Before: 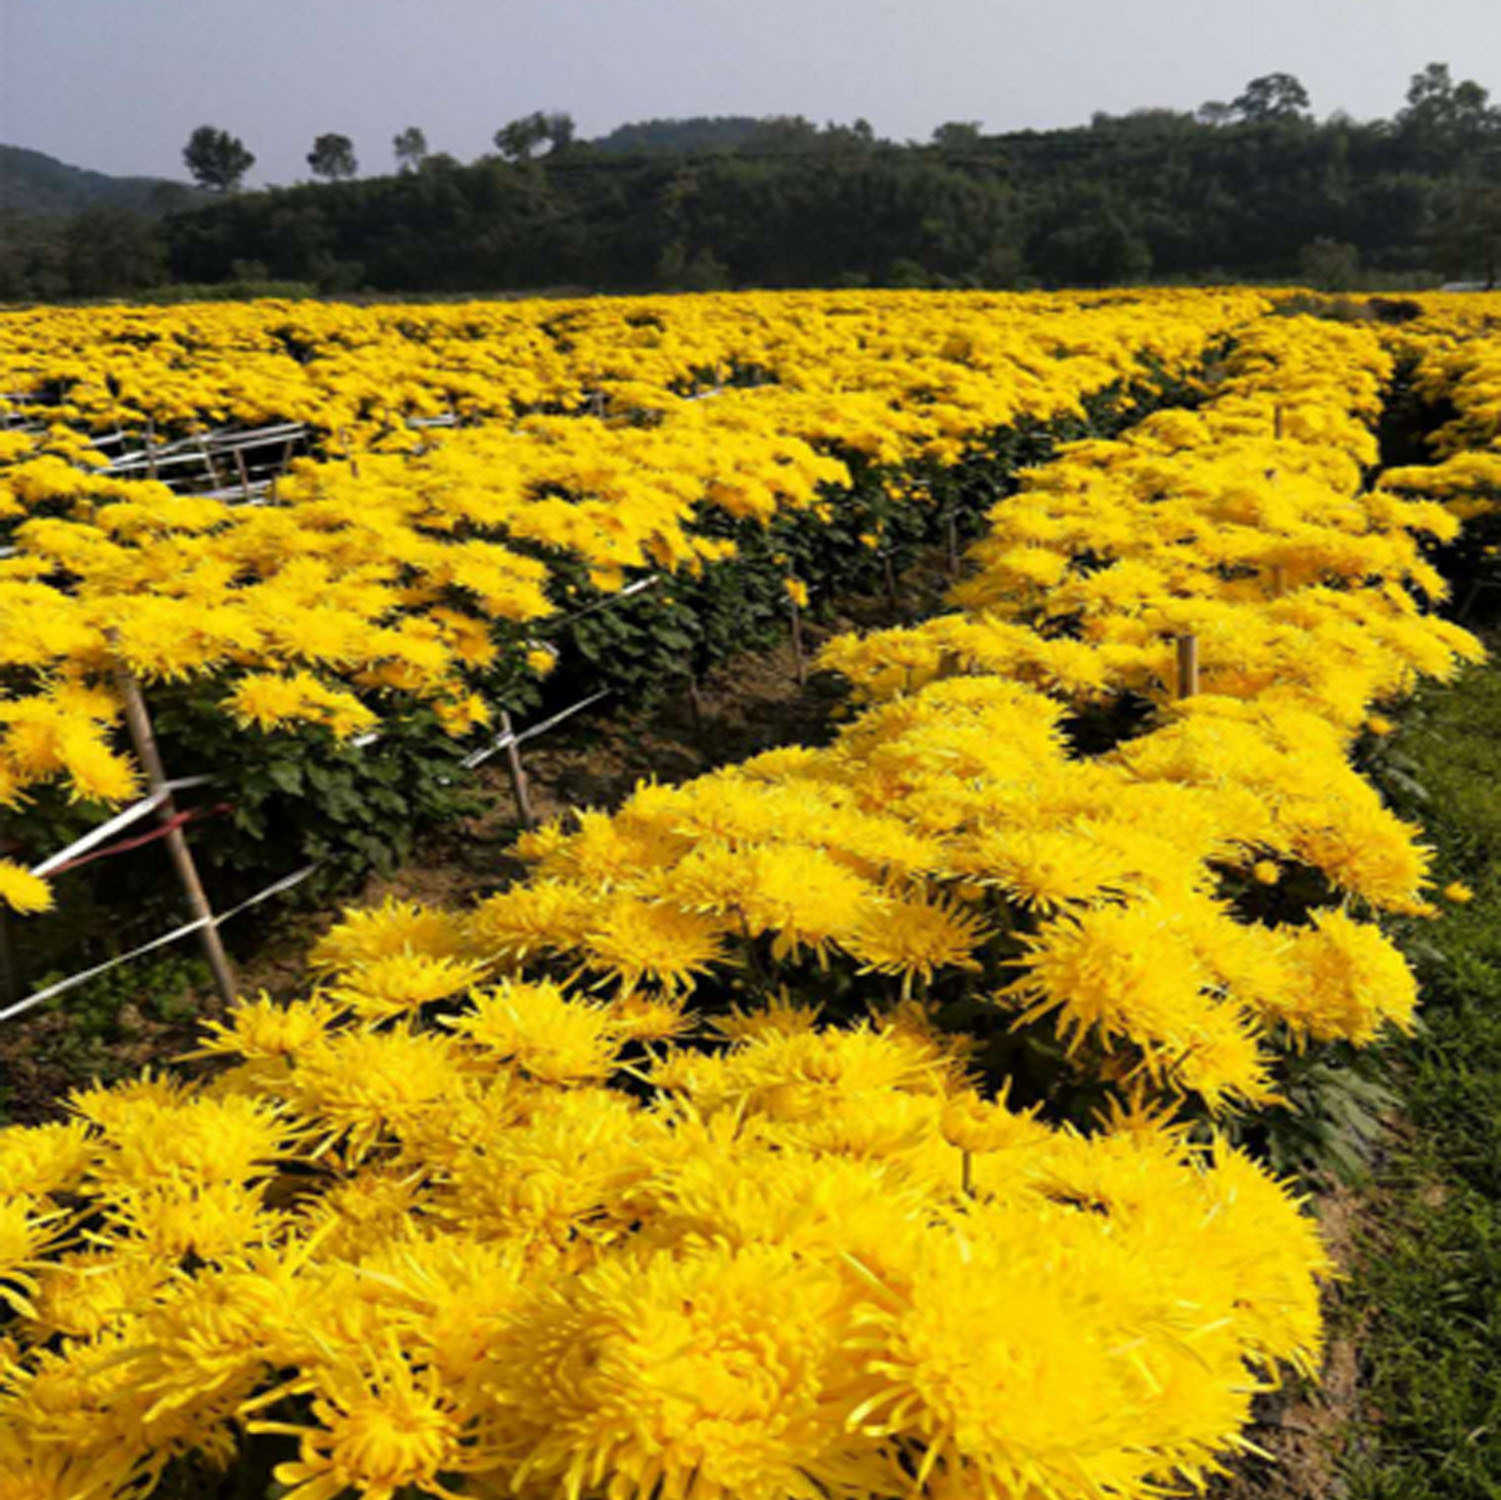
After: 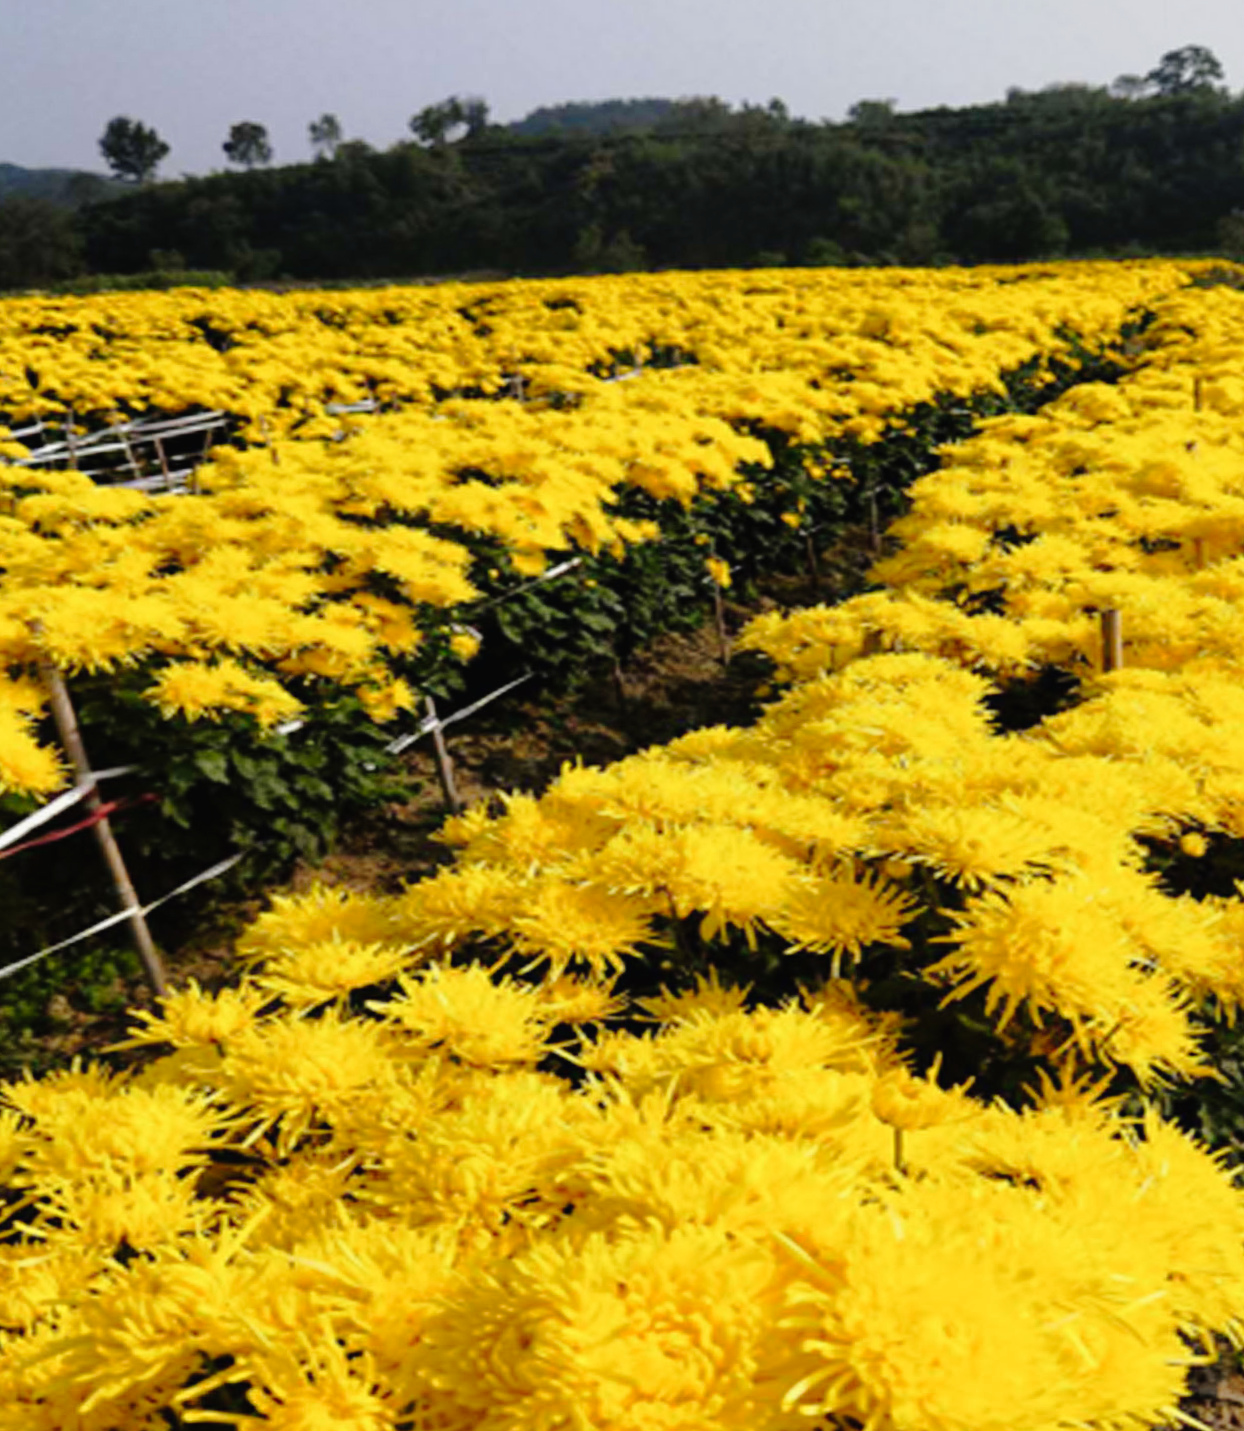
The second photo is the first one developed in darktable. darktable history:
crop and rotate: angle 0.945°, left 4.299%, top 0.519%, right 11.452%, bottom 2.498%
tone curve: curves: ch0 [(0.003, 0.015) (0.104, 0.07) (0.236, 0.218) (0.401, 0.443) (0.495, 0.55) (0.65, 0.68) (0.832, 0.858) (1, 0.977)]; ch1 [(0, 0) (0.161, 0.092) (0.35, 0.33) (0.379, 0.401) (0.45, 0.466) (0.489, 0.499) (0.55, 0.56) (0.621, 0.615) (0.718, 0.734) (1, 1)]; ch2 [(0, 0) (0.369, 0.427) (0.44, 0.434) (0.502, 0.501) (0.557, 0.55) (0.586, 0.59) (1, 1)], preserve colors none
